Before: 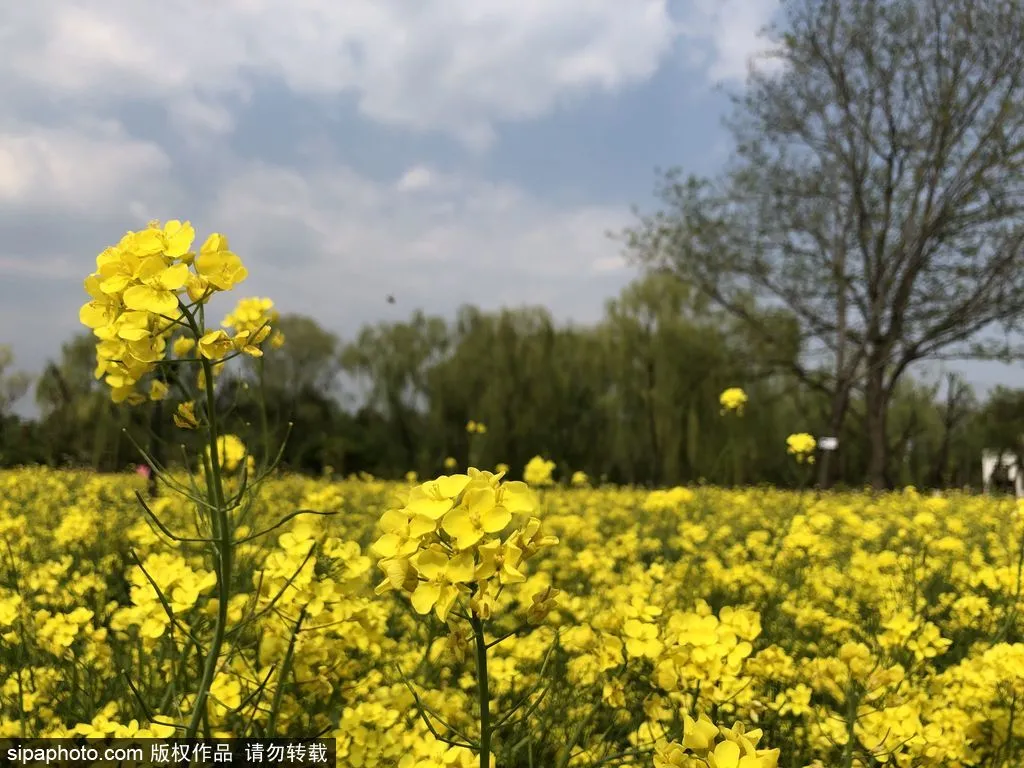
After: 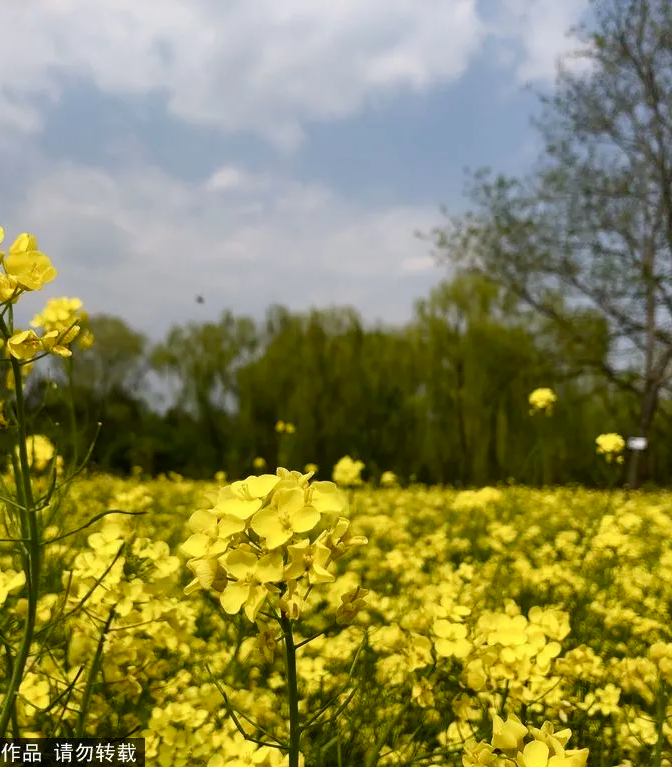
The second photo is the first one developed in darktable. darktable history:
color balance rgb: perceptual saturation grading › global saturation 20%, perceptual saturation grading › highlights -25.309%, perceptual saturation grading › shadows 49.226%
crop and rotate: left 18.742%, right 15.578%
